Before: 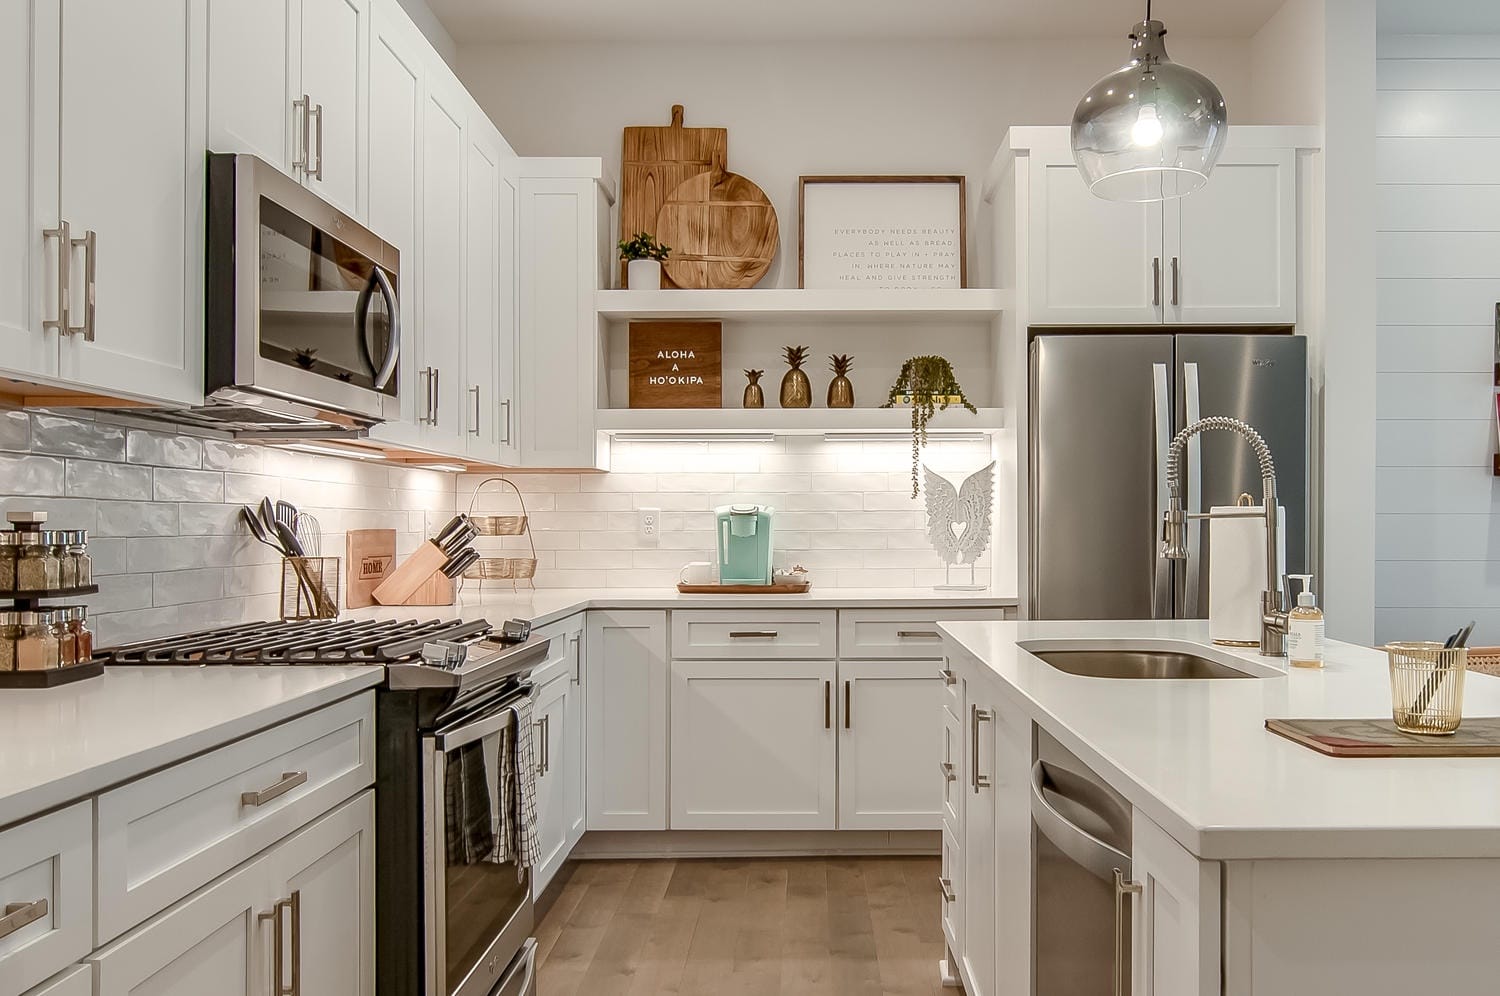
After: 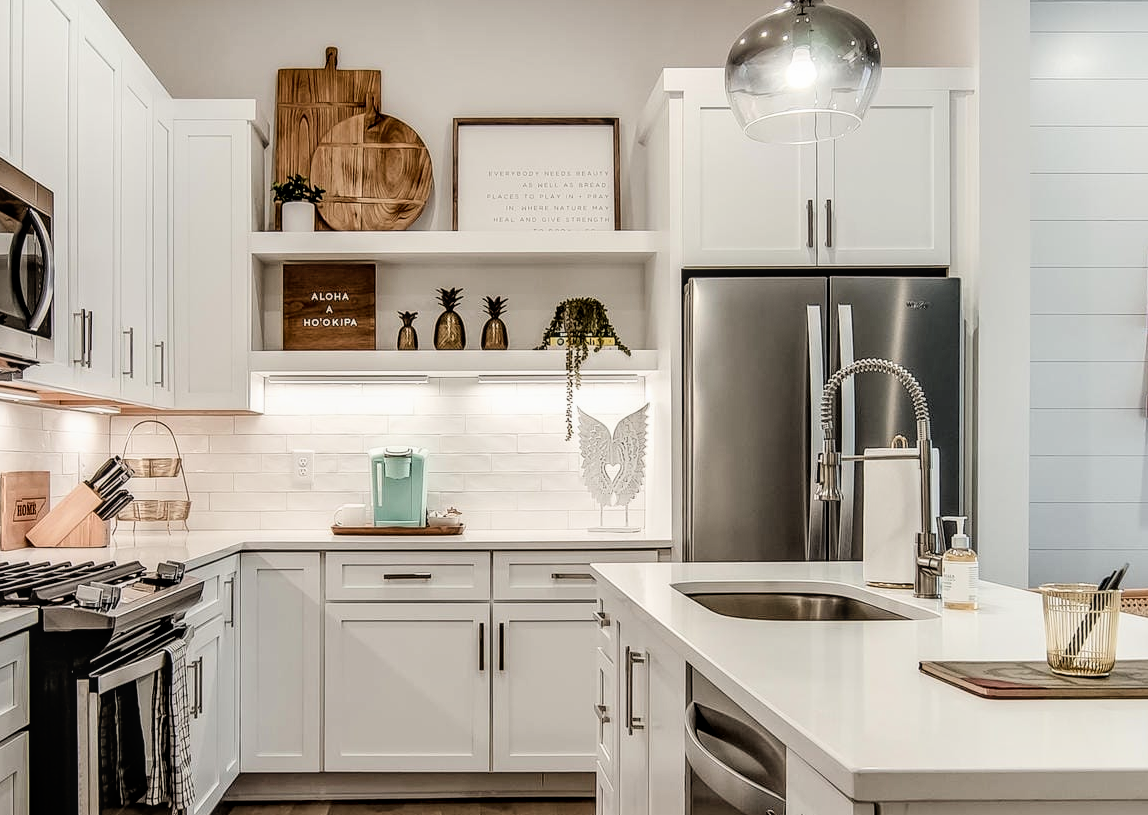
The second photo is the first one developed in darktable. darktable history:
crop: left 23.095%, top 5.827%, bottom 11.854%
local contrast: on, module defaults
filmic rgb: black relative exposure -4 EV, white relative exposure 3 EV, hardness 3.02, contrast 1.5
